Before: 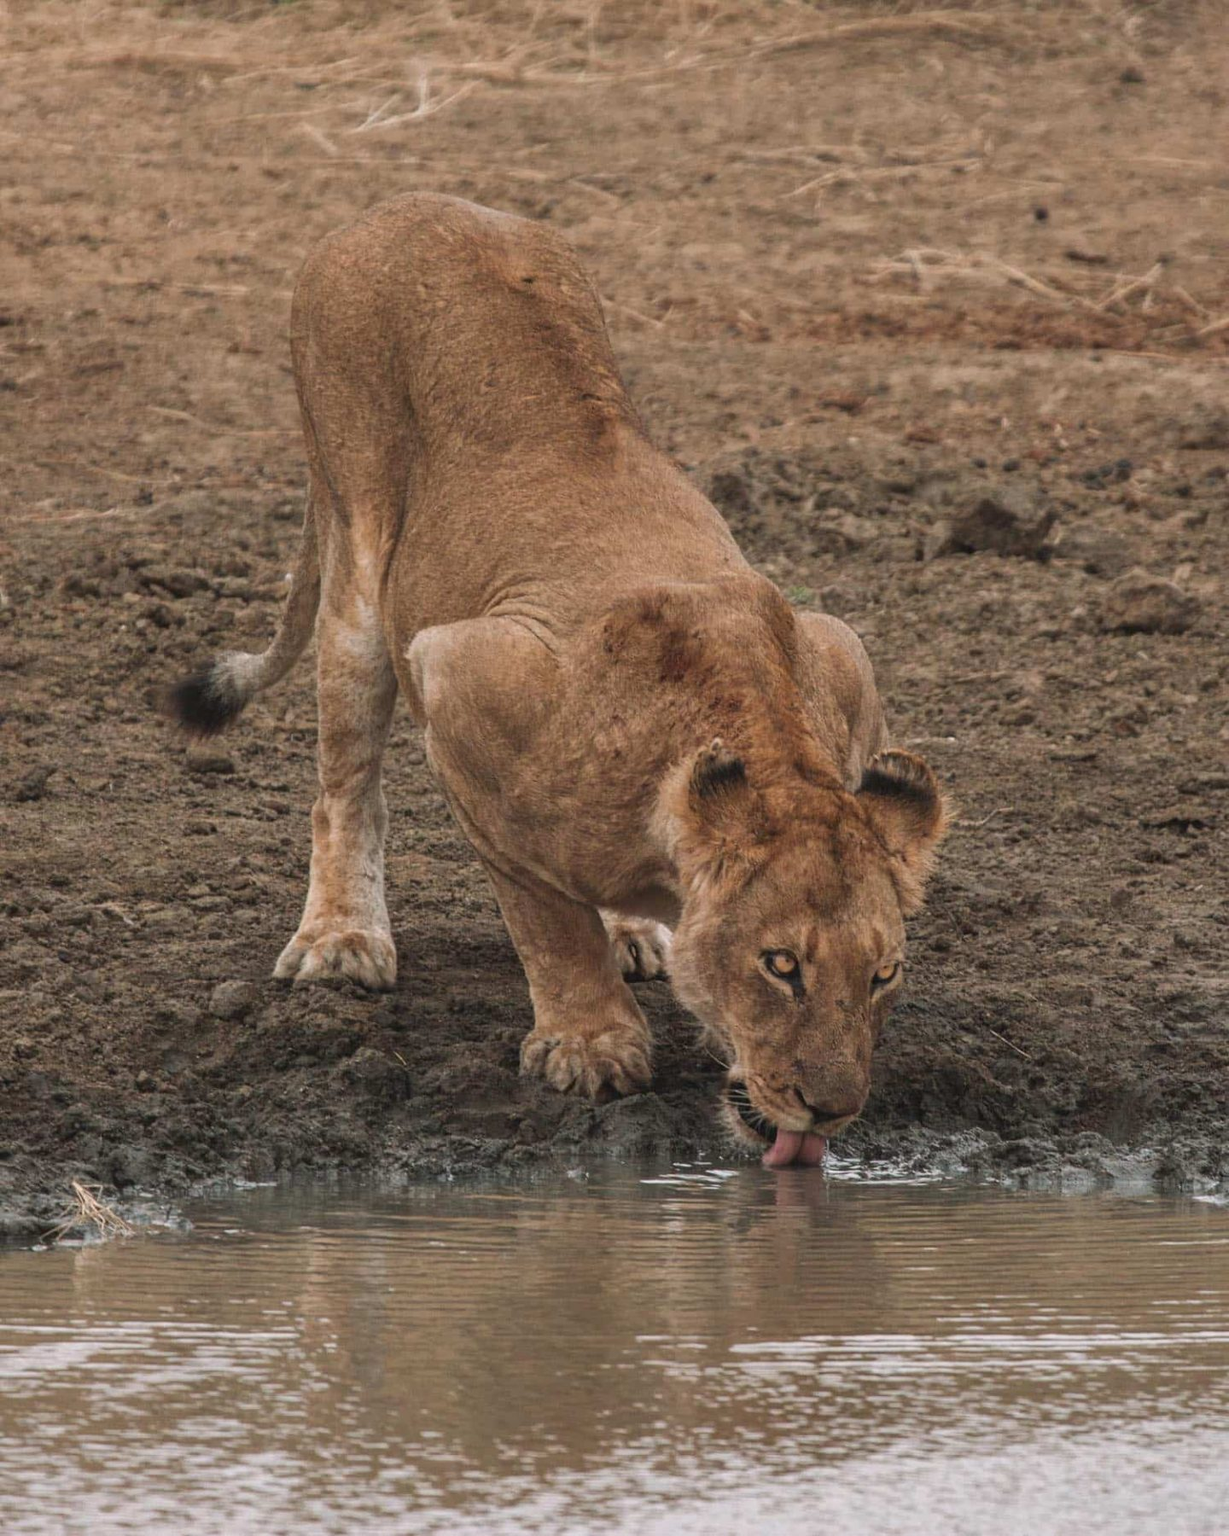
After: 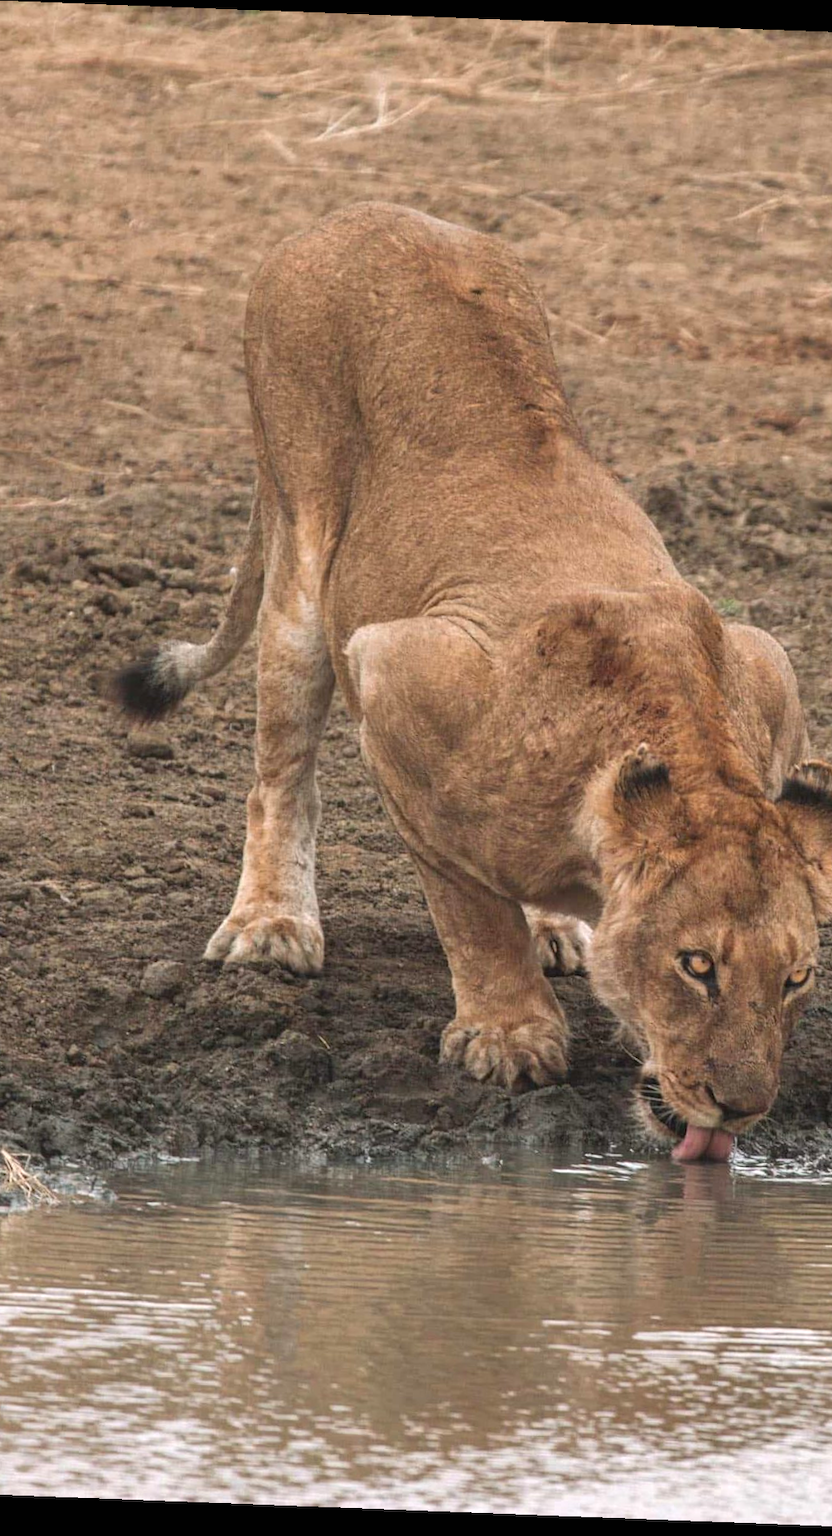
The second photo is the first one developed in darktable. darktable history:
rotate and perspective: rotation 2.17°, automatic cropping off
crop and rotate: left 6.617%, right 26.717%
exposure: black level correction 0, exposure 0.5 EV, compensate exposure bias true, compensate highlight preservation false
